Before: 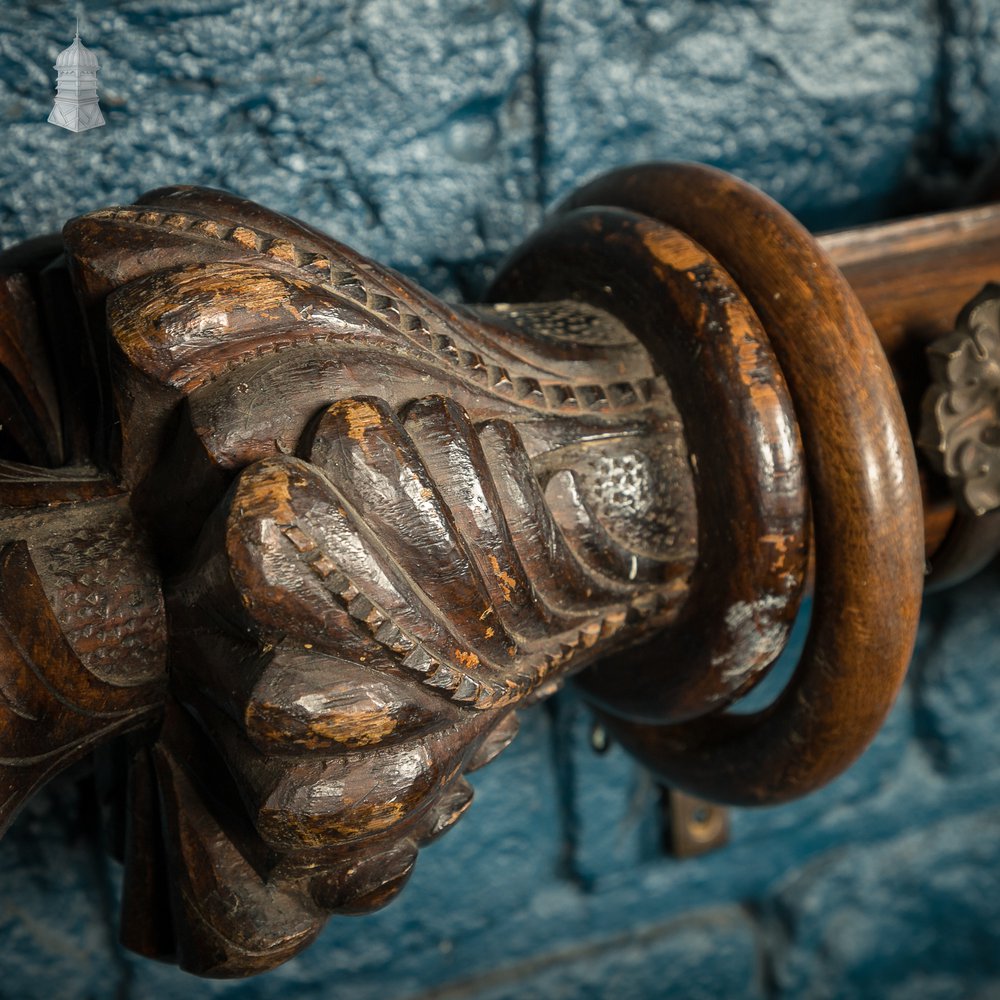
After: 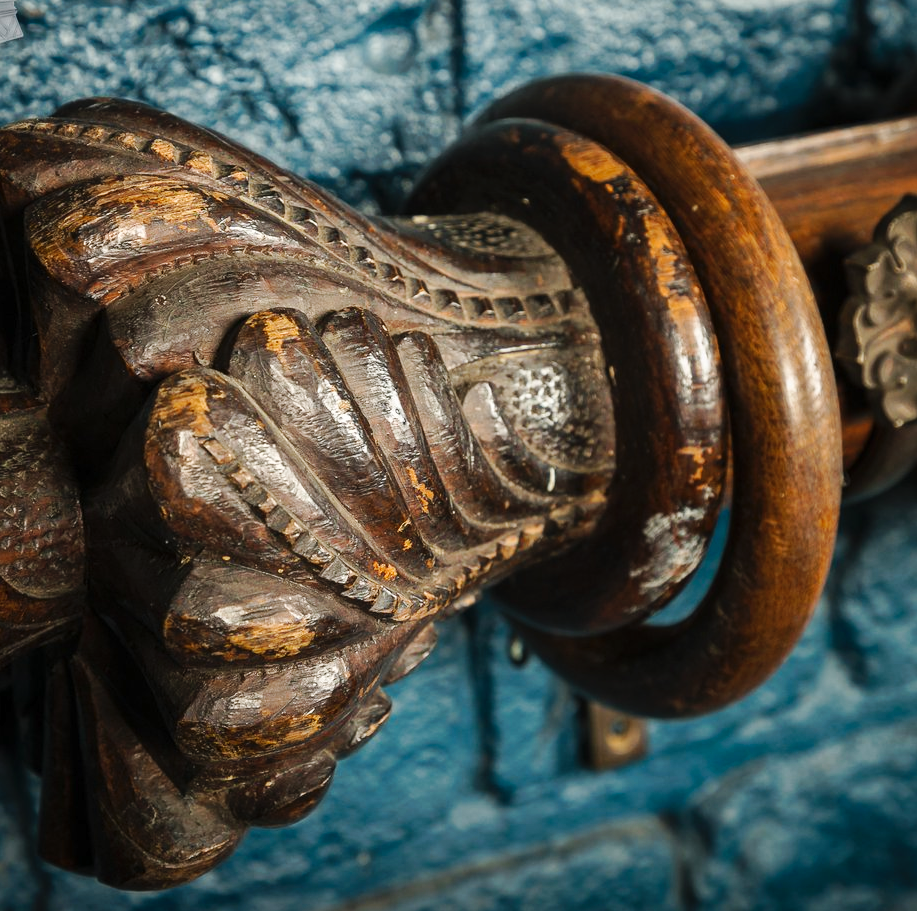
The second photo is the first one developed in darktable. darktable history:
crop and rotate: left 8.28%, top 8.813%
tone curve: curves: ch0 [(0, 0) (0.003, 0.005) (0.011, 0.013) (0.025, 0.027) (0.044, 0.044) (0.069, 0.06) (0.1, 0.081) (0.136, 0.114) (0.177, 0.16) (0.224, 0.211) (0.277, 0.277) (0.335, 0.354) (0.399, 0.435) (0.468, 0.538) (0.543, 0.626) (0.623, 0.708) (0.709, 0.789) (0.801, 0.867) (0.898, 0.935) (1, 1)], preserve colors none
